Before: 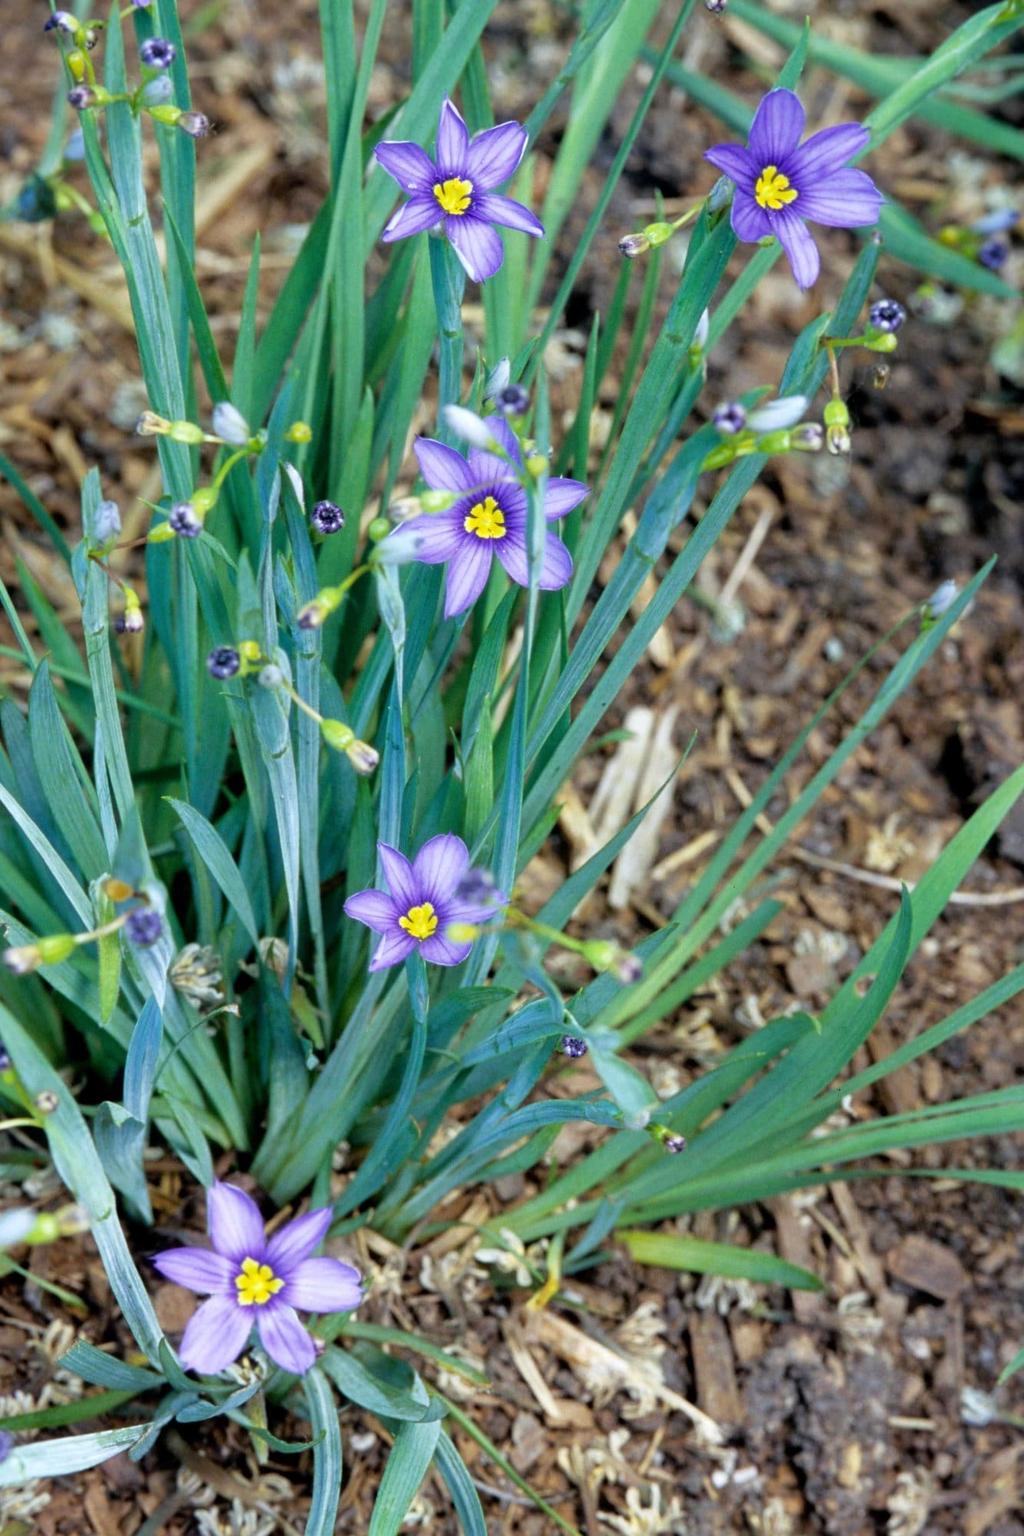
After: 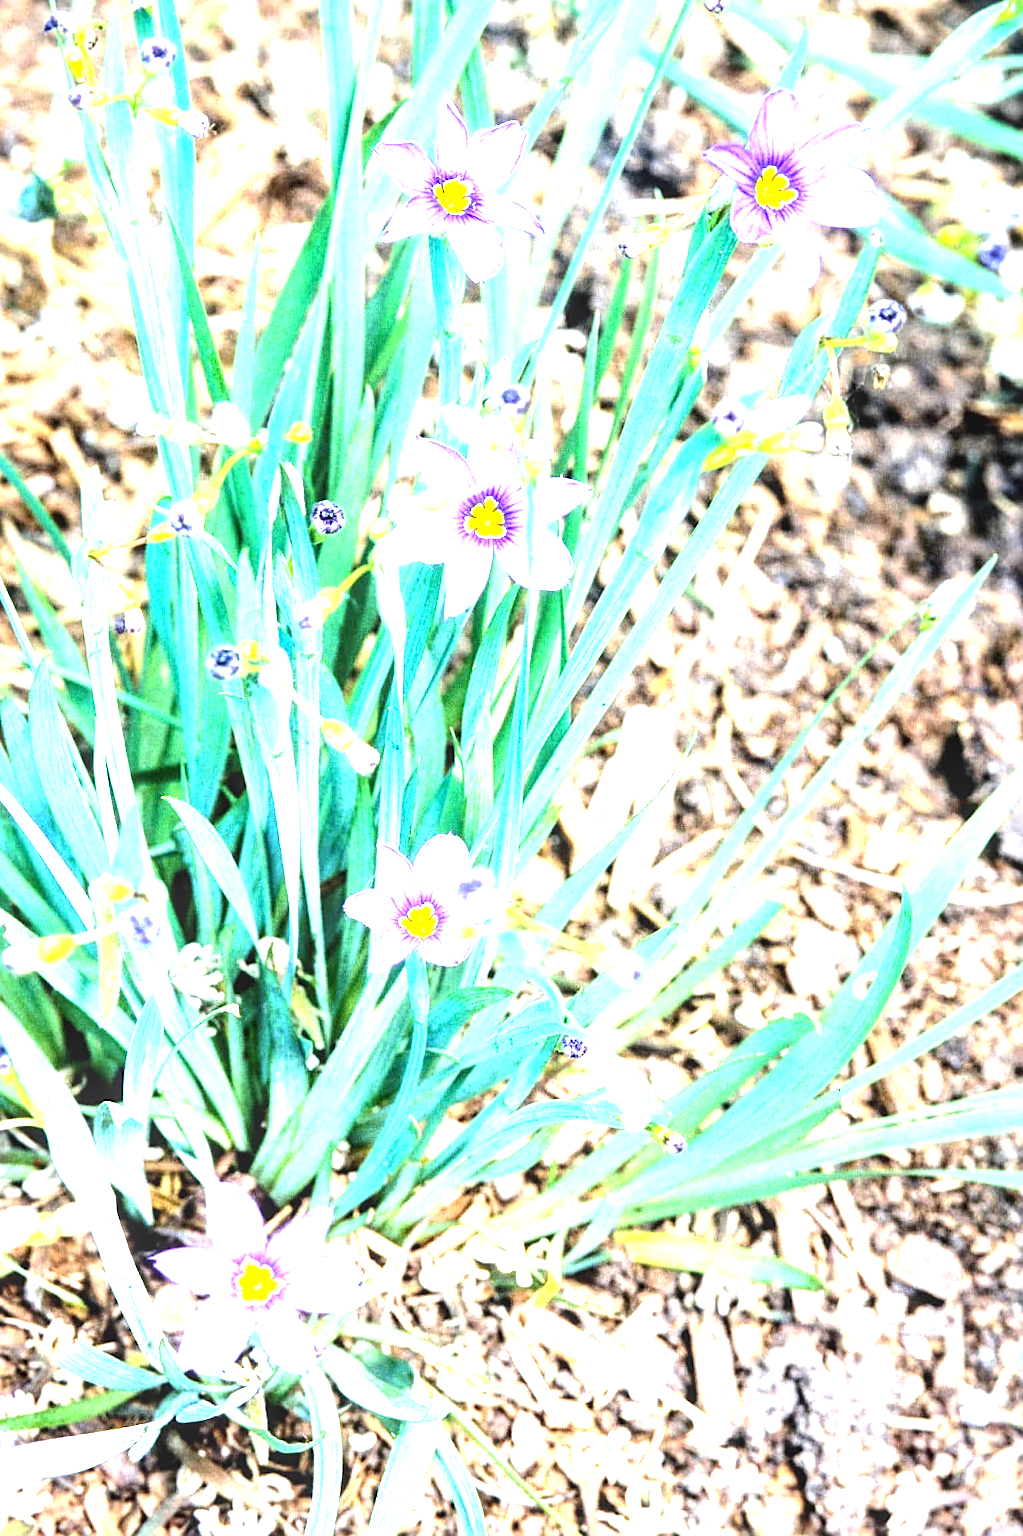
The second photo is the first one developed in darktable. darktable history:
local contrast: on, module defaults
sharpen: on, module defaults
tone equalizer: -8 EV -0.771 EV, -7 EV -0.711 EV, -6 EV -0.572 EV, -5 EV -0.39 EV, -3 EV 0.371 EV, -2 EV 0.6 EV, -1 EV 0.697 EV, +0 EV 0.758 EV, edges refinement/feathering 500, mask exposure compensation -1.57 EV, preserve details no
exposure: exposure 2.04 EV, compensate exposure bias true, compensate highlight preservation false
